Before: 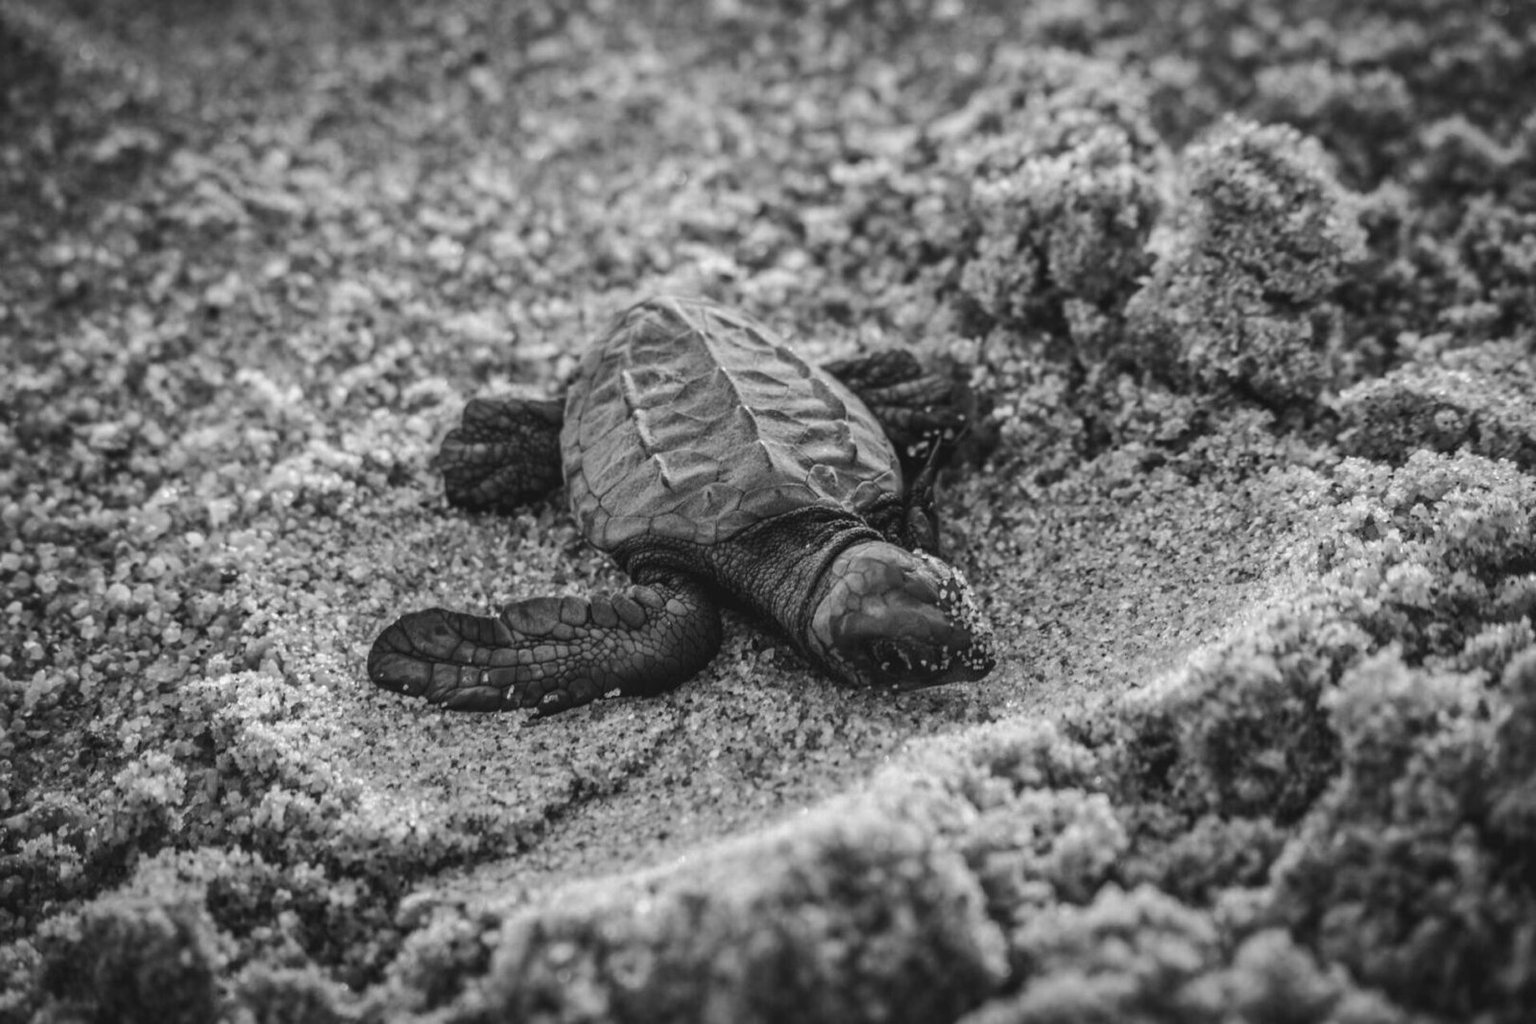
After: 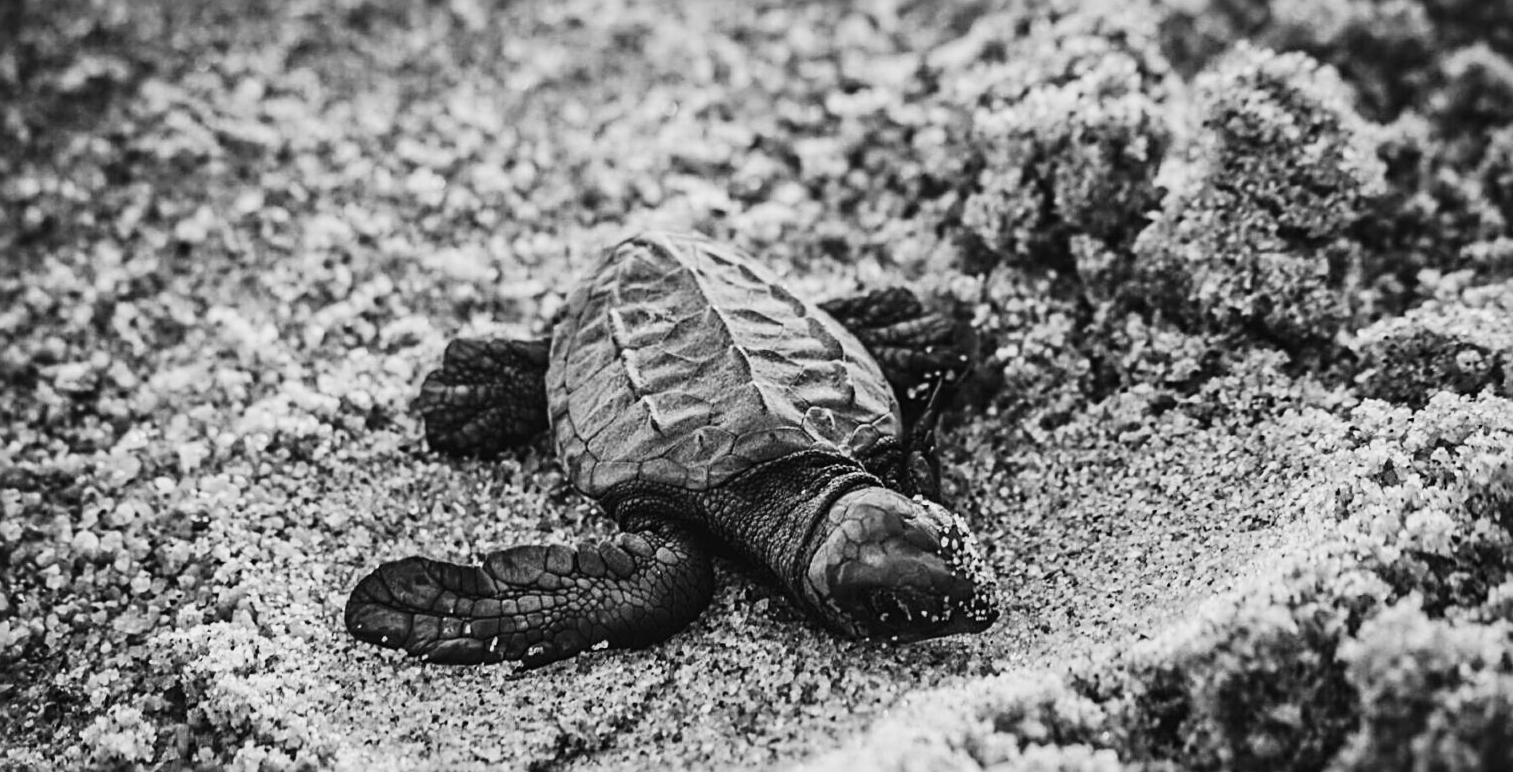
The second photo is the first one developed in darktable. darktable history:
sharpen: radius 2.533, amount 0.62
filmic rgb: black relative exposure -7.65 EV, white relative exposure 4.56 EV, hardness 3.61, color science v5 (2021), contrast in shadows safe, contrast in highlights safe
exposure: black level correction 0.001, compensate highlight preservation false
crop: left 2.377%, top 7.273%, right 3.003%, bottom 20.314%
tone curve: curves: ch0 [(0, 0.013) (0.198, 0.175) (0.512, 0.582) (0.625, 0.754) (0.81, 0.934) (1, 1)], preserve colors none
